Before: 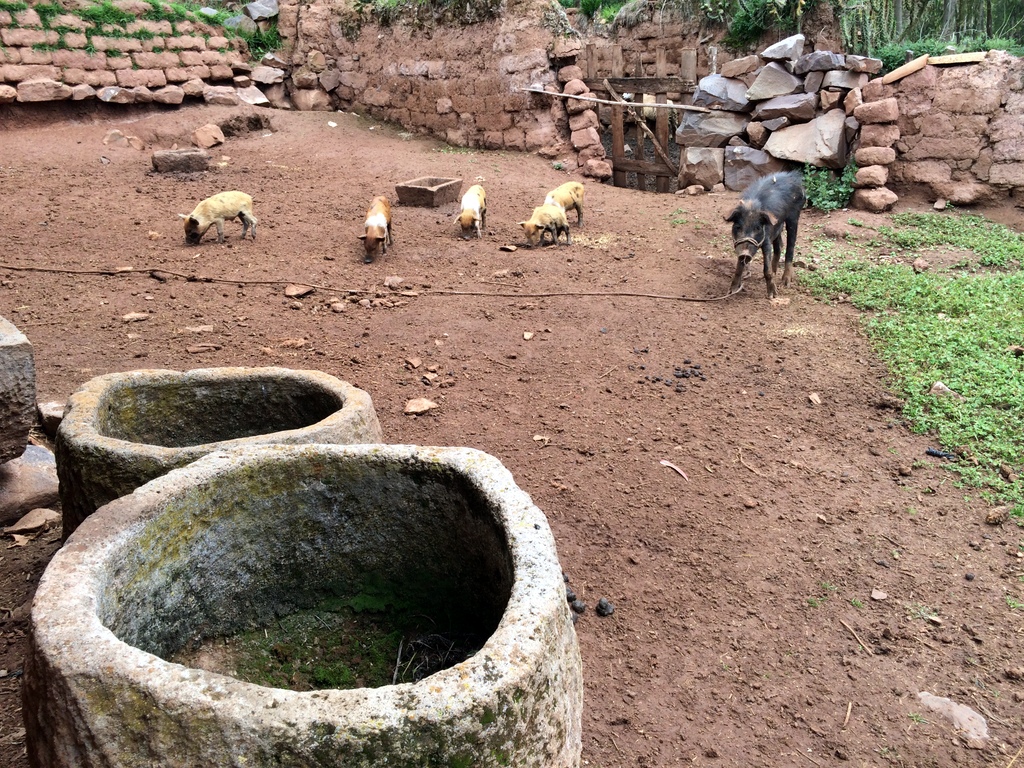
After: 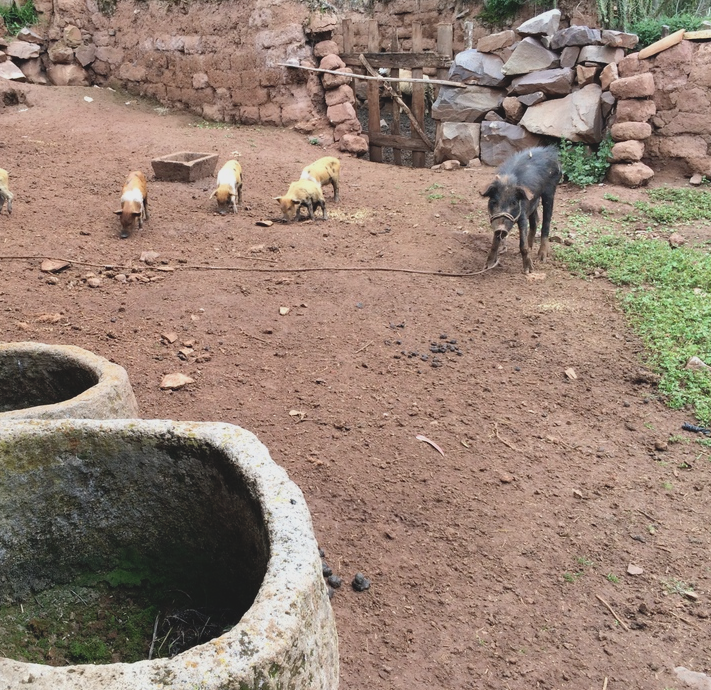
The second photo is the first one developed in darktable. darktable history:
crop and rotate: left 23.865%, top 3.32%, right 6.617%, bottom 6.823%
contrast brightness saturation: contrast -0.155, brightness 0.041, saturation -0.13
